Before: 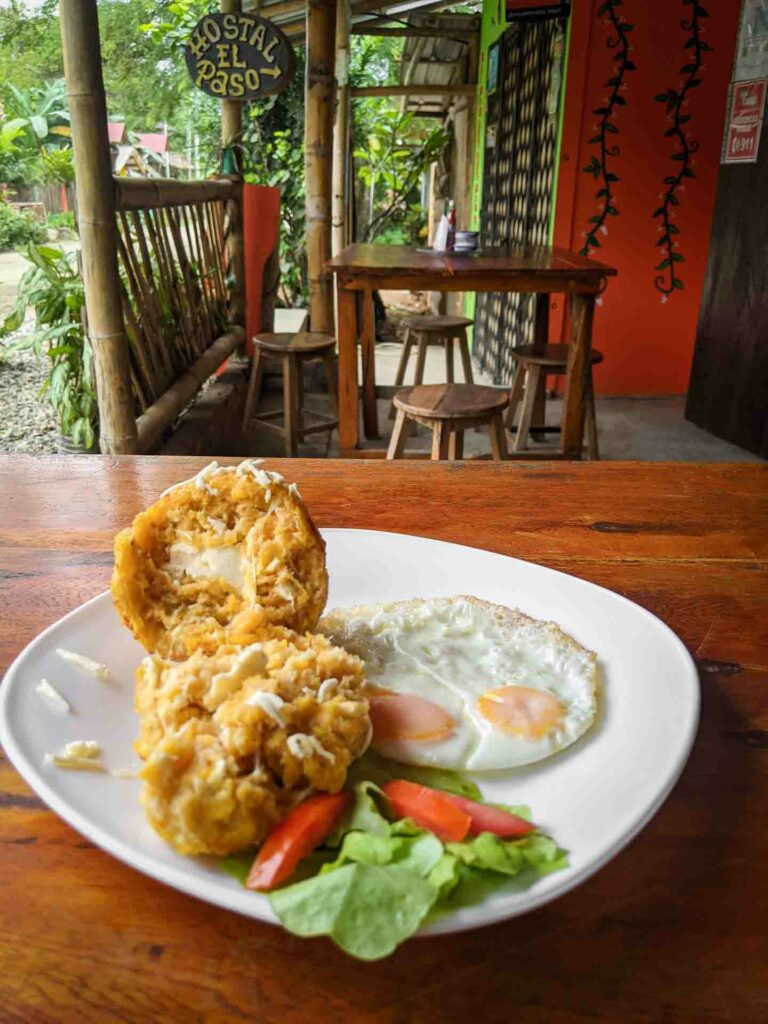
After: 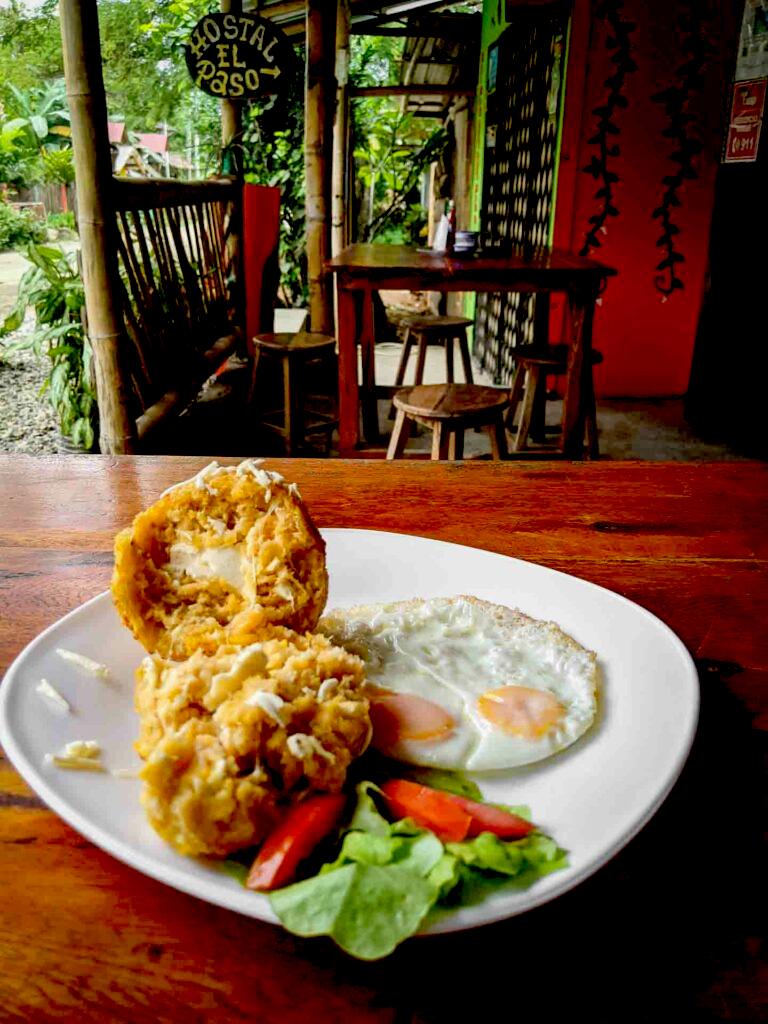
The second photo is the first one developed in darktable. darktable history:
exposure: black level correction 0.055, exposure -0.036 EV, compensate exposure bias true, compensate highlight preservation false
